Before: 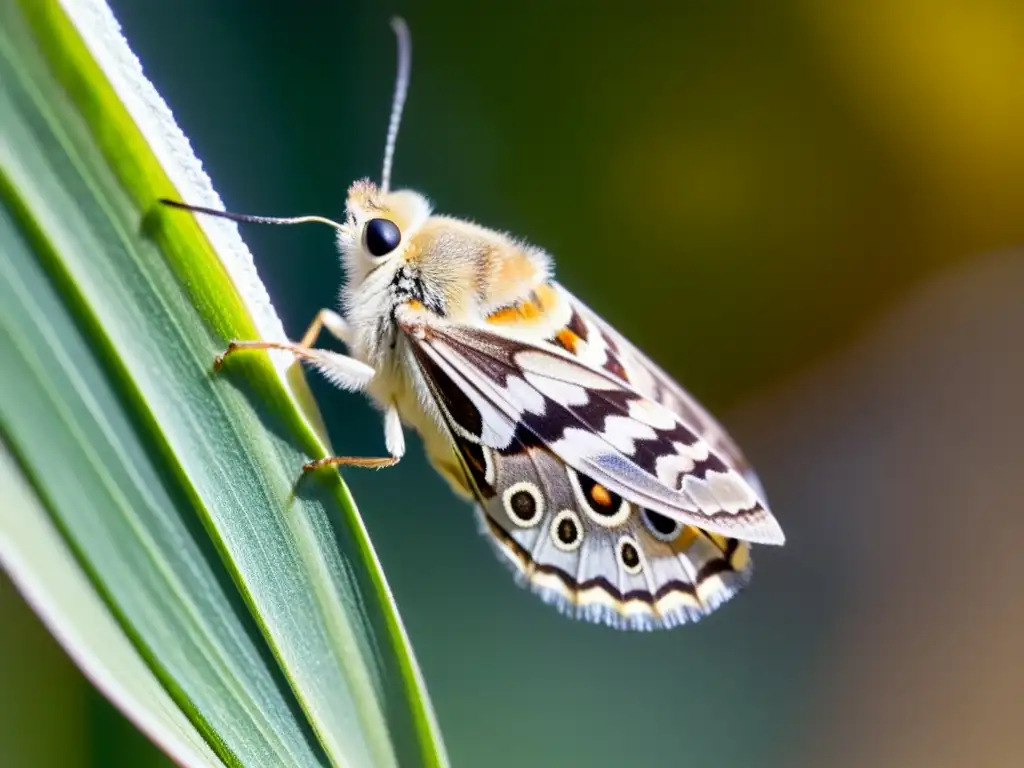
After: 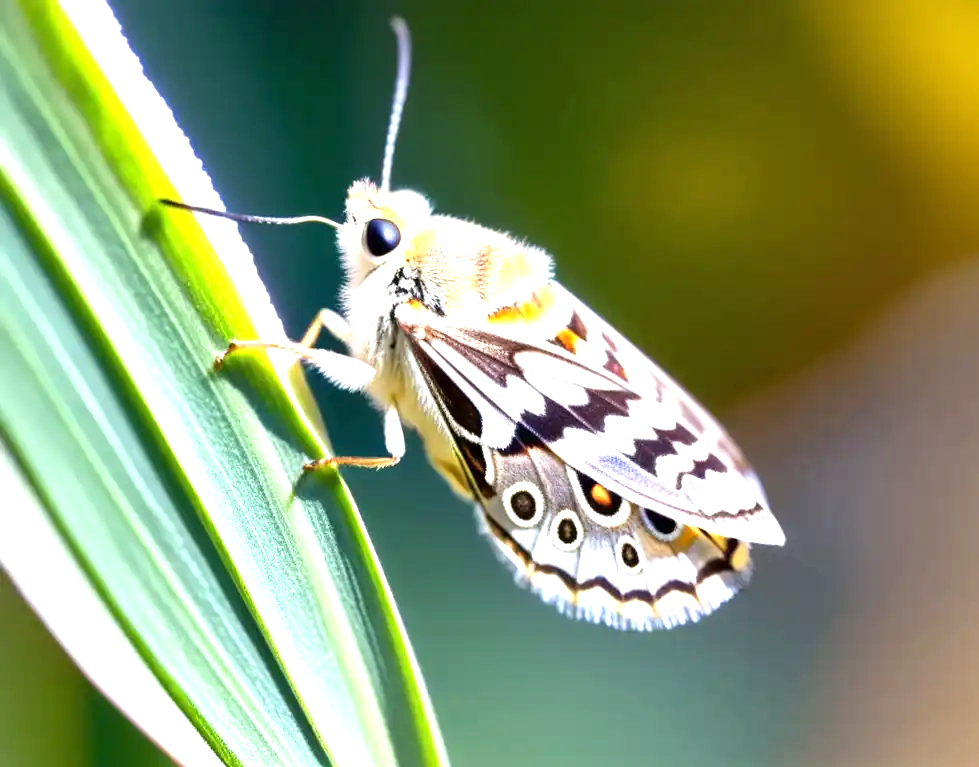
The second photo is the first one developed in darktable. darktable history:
crop: right 4.355%, bottom 0.035%
exposure: black level correction 0, exposure 1.104 EV, compensate highlight preservation false
